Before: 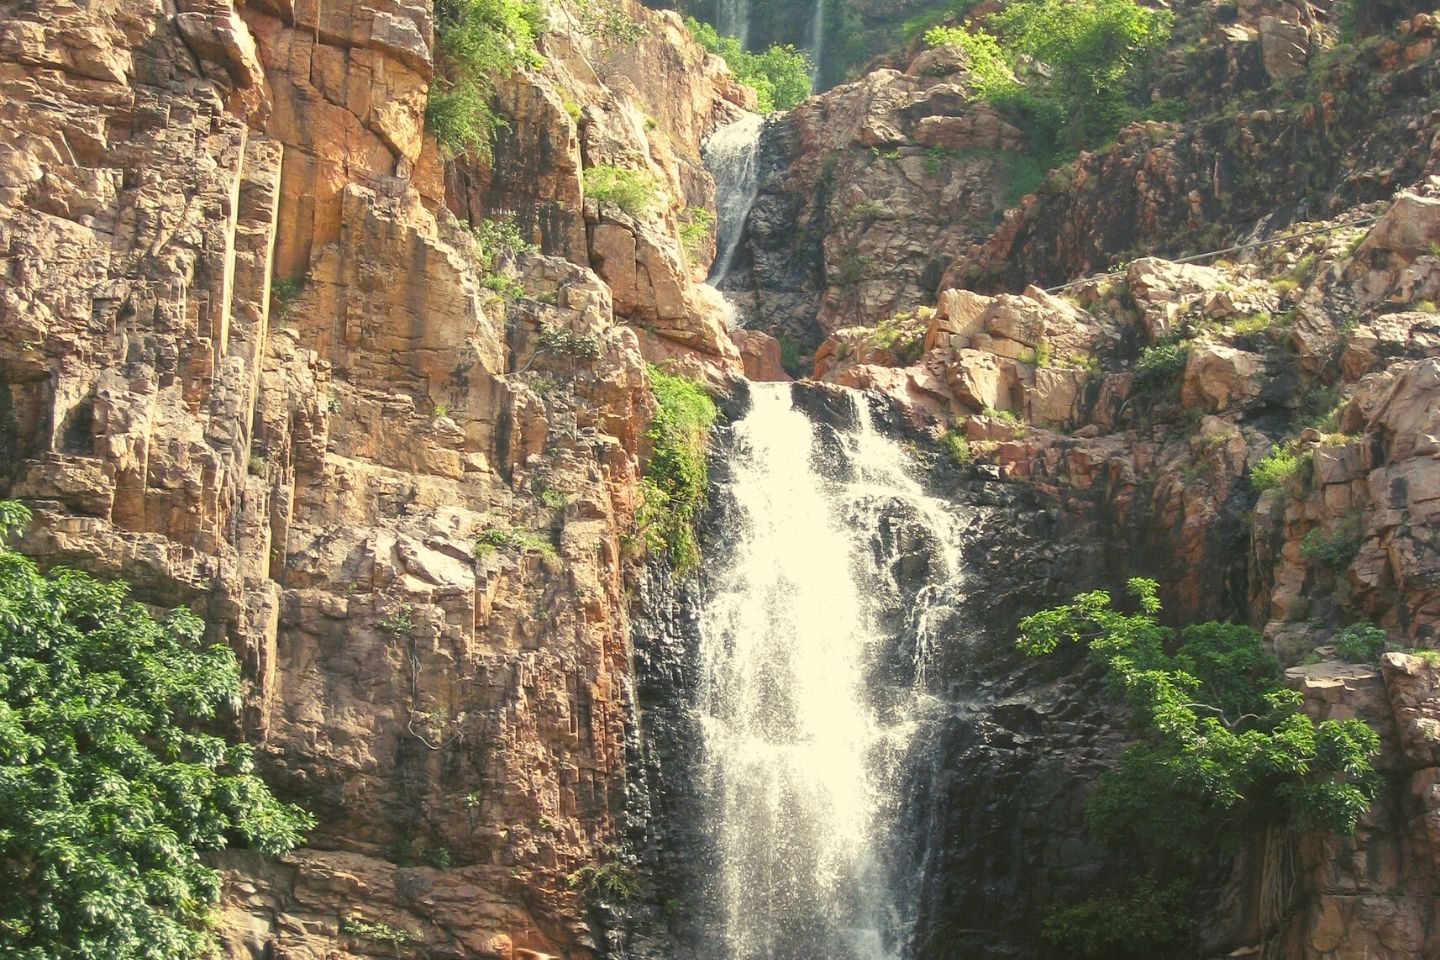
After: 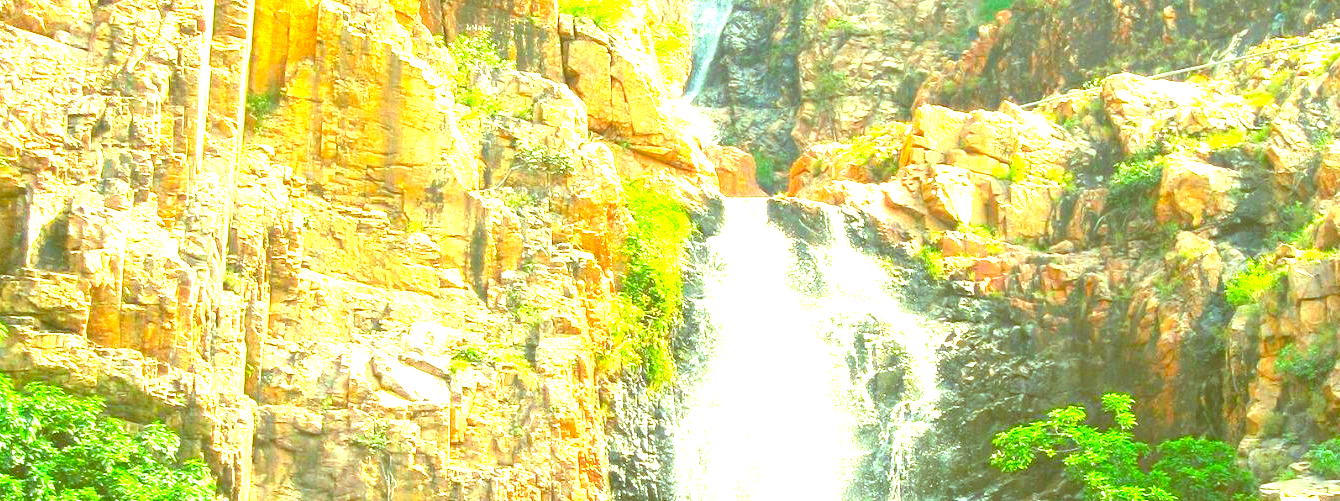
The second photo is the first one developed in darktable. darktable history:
color correction: highlights a* -10.77, highlights b* 9.8, saturation 1.72
exposure: black level correction 0, exposure 2.088 EV, compensate exposure bias true, compensate highlight preservation false
color balance: lift [1, 1.011, 0.999, 0.989], gamma [1.109, 1.045, 1.039, 0.955], gain [0.917, 0.936, 0.952, 1.064], contrast 2.32%, contrast fulcrum 19%, output saturation 101%
crop: left 1.744%, top 19.225%, right 5.069%, bottom 28.357%
